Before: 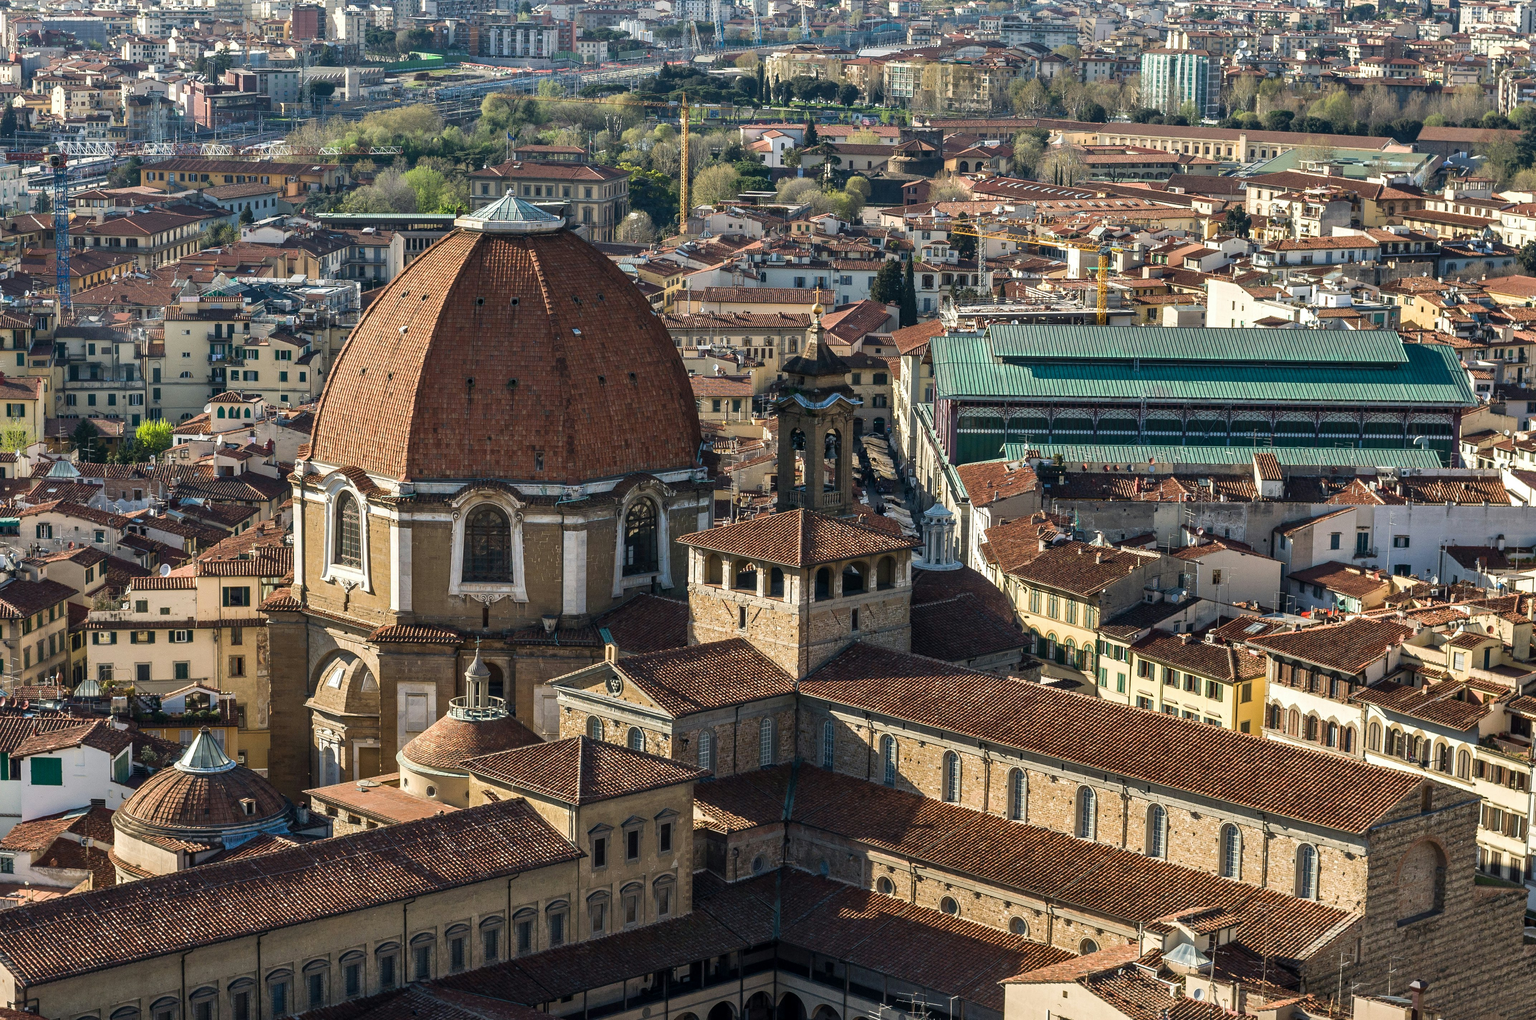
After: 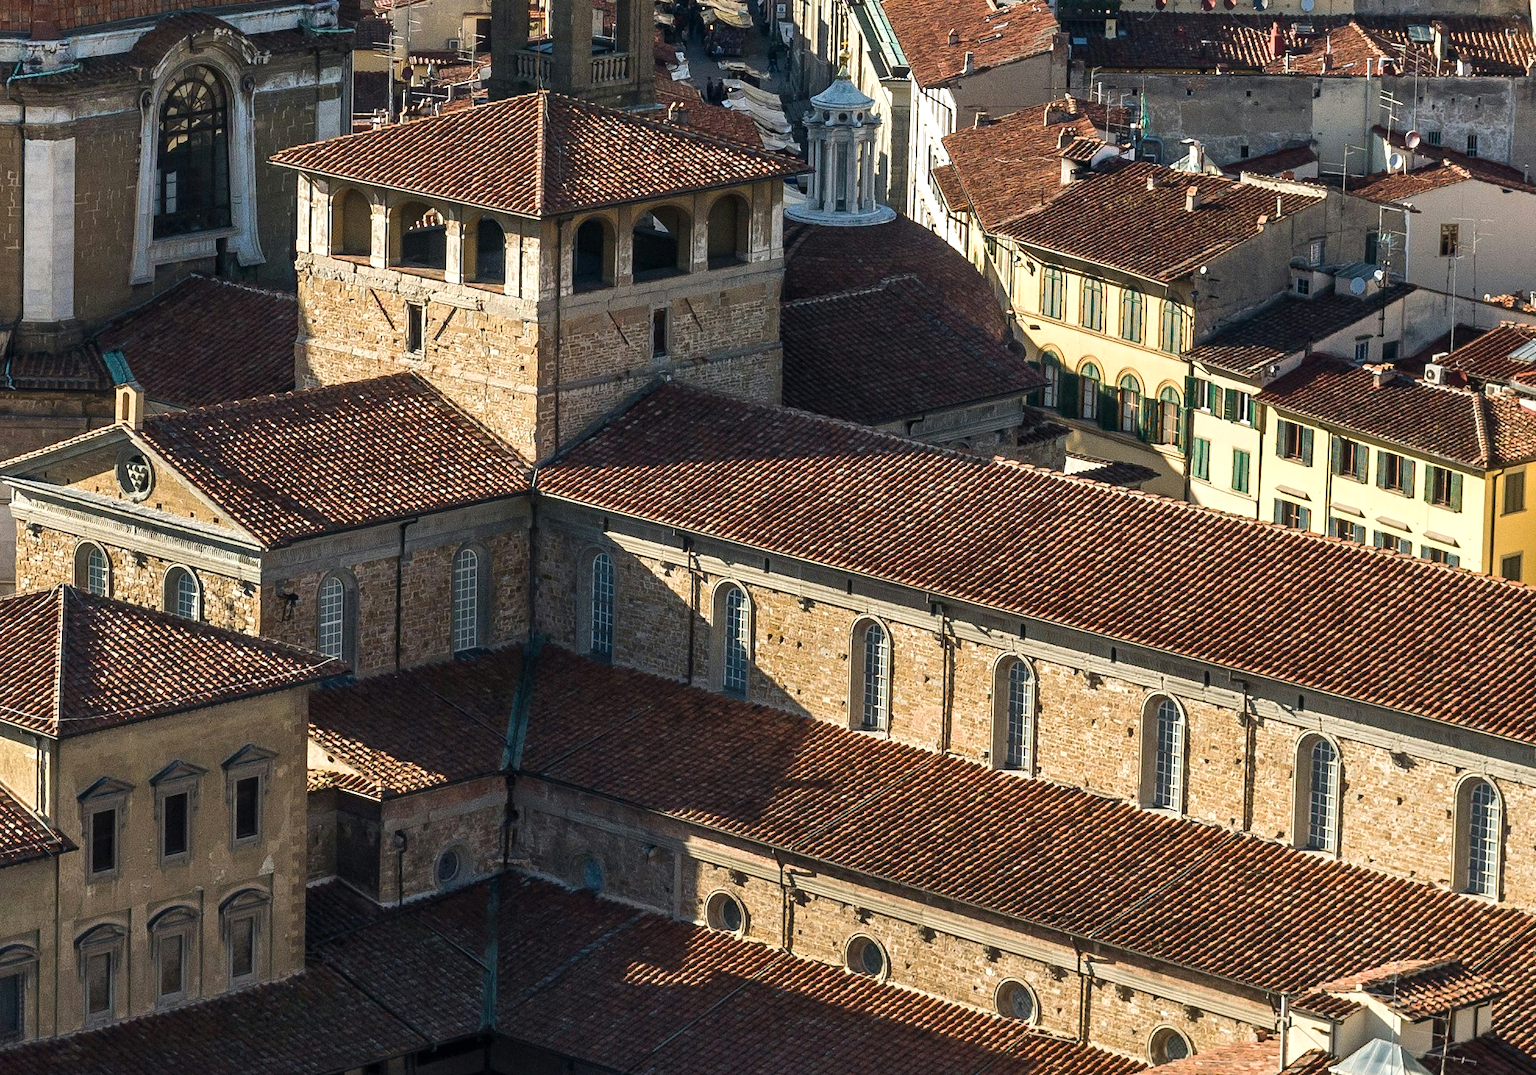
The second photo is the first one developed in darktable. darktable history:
crop: left 35.976%, top 45.819%, right 18.162%, bottom 5.807%
exposure: black level correction 0, exposure 0.2 EV, compensate exposure bias true, compensate highlight preservation false
